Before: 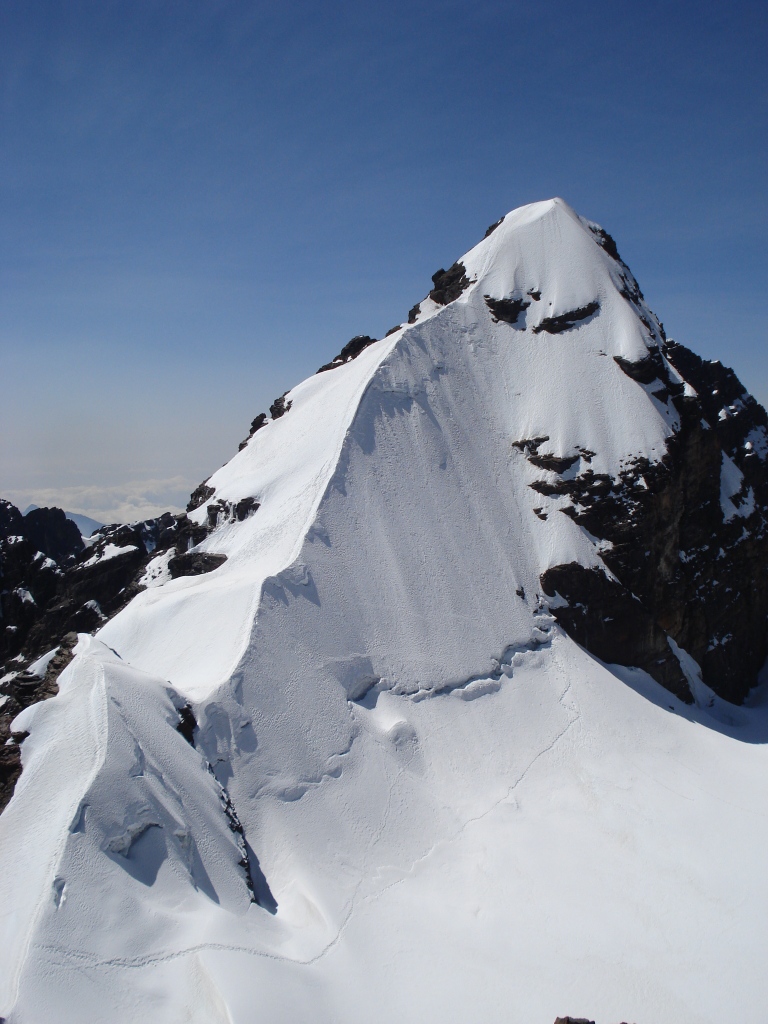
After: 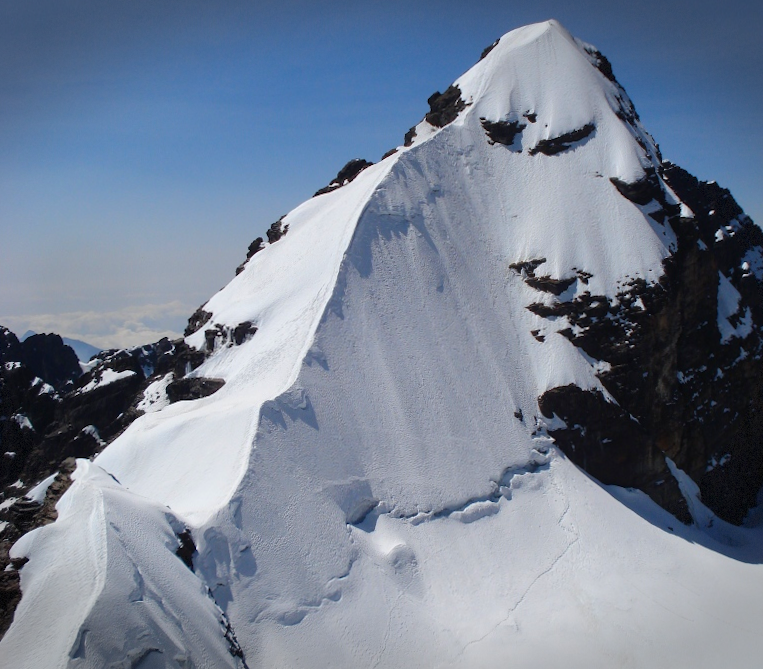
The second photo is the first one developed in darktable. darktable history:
crop: top 16.727%, bottom 16.727%
color balance rgb: perceptual saturation grading › global saturation 25%, global vibrance 20%
rotate and perspective: rotation -0.45°, automatic cropping original format, crop left 0.008, crop right 0.992, crop top 0.012, crop bottom 0.988
vignetting: fall-off start 100%, brightness -0.406, saturation -0.3, width/height ratio 1.324, dithering 8-bit output, unbound false
